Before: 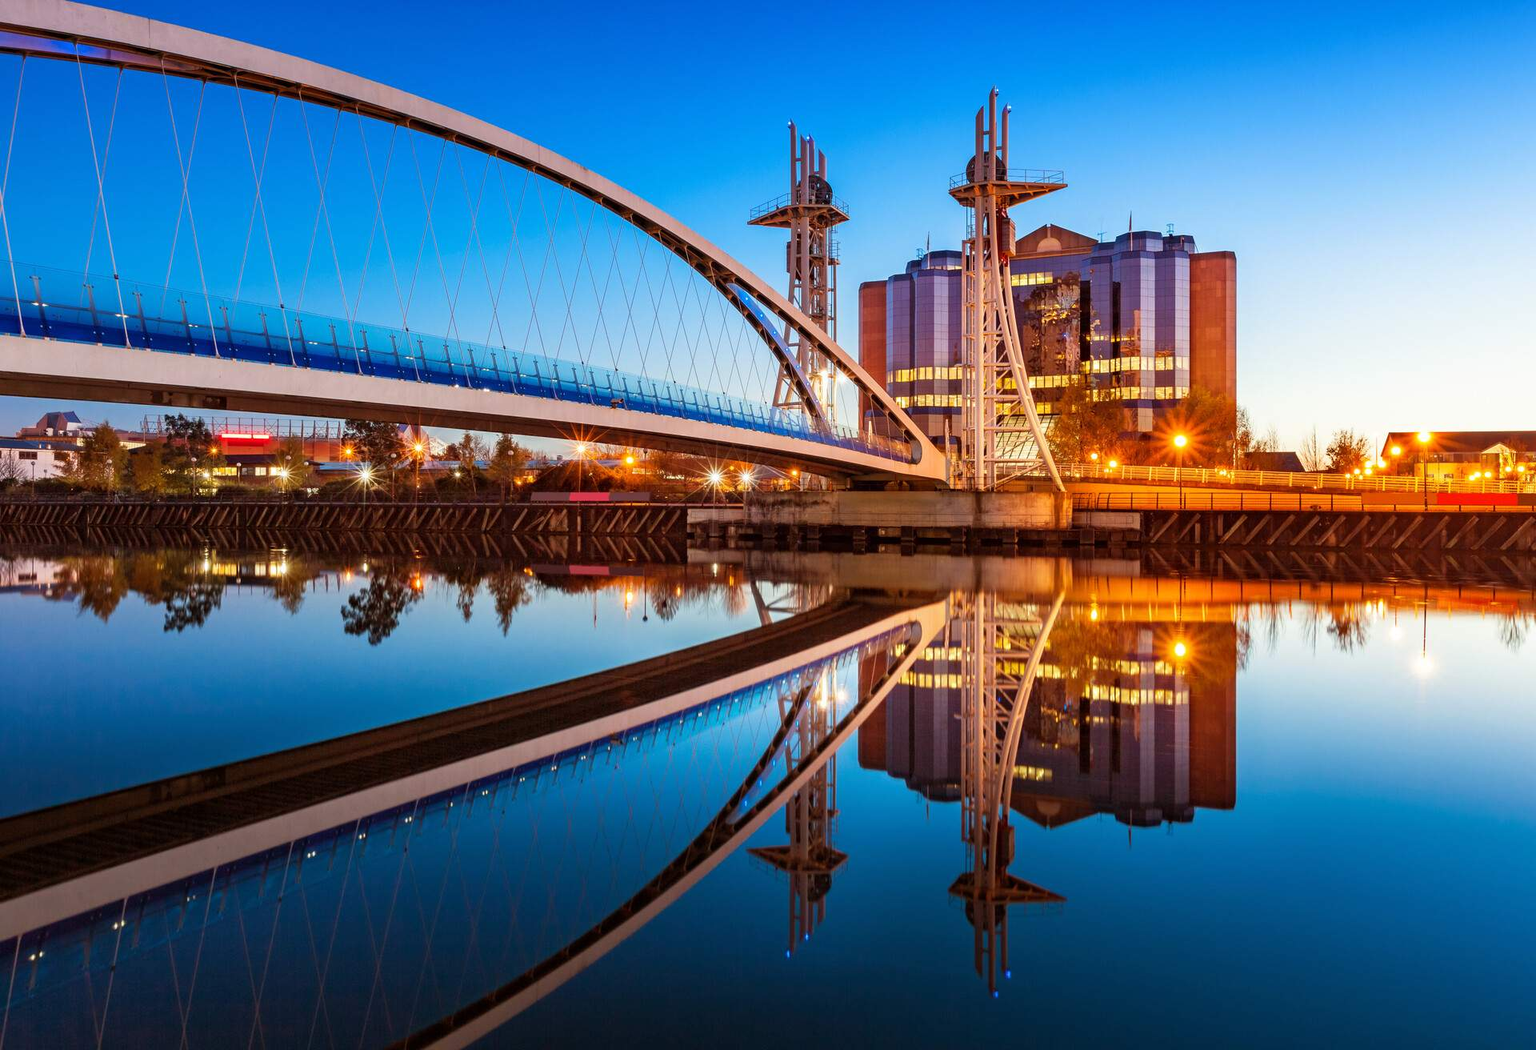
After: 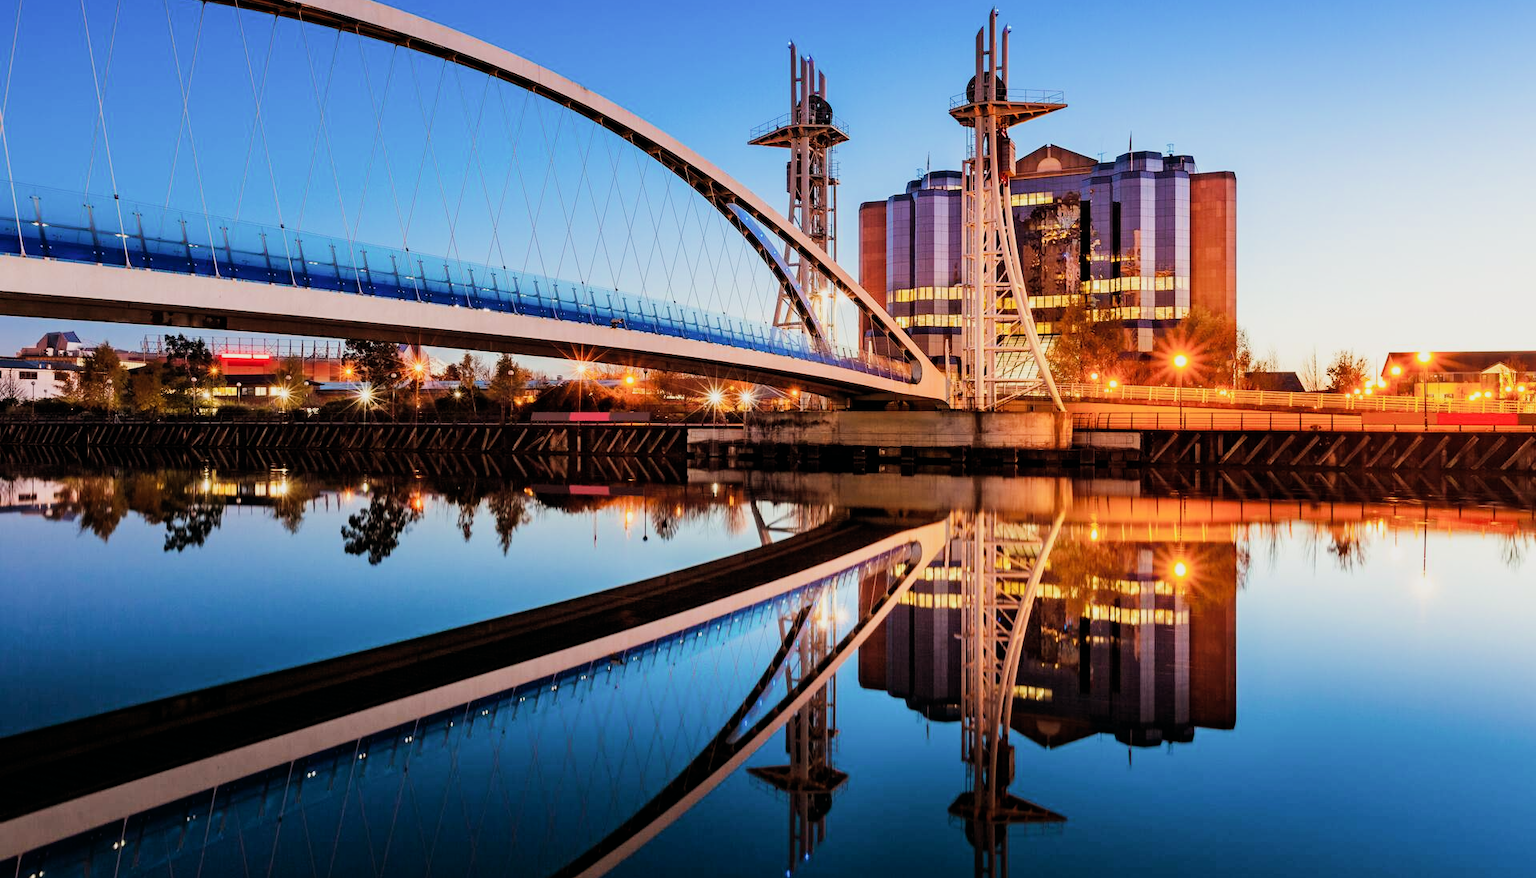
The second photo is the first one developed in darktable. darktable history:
filmic rgb: black relative exposure -7.65 EV, white relative exposure 4.56 EV, hardness 3.61
crop: top 7.625%, bottom 8.027%
color balance: lift [1, 0.998, 1.001, 1.002], gamma [1, 1.02, 1, 0.98], gain [1, 1.02, 1.003, 0.98]
tone equalizer: -8 EV -0.75 EV, -7 EV -0.7 EV, -6 EV -0.6 EV, -5 EV -0.4 EV, -3 EV 0.4 EV, -2 EV 0.6 EV, -1 EV 0.7 EV, +0 EV 0.75 EV, edges refinement/feathering 500, mask exposure compensation -1.57 EV, preserve details no
